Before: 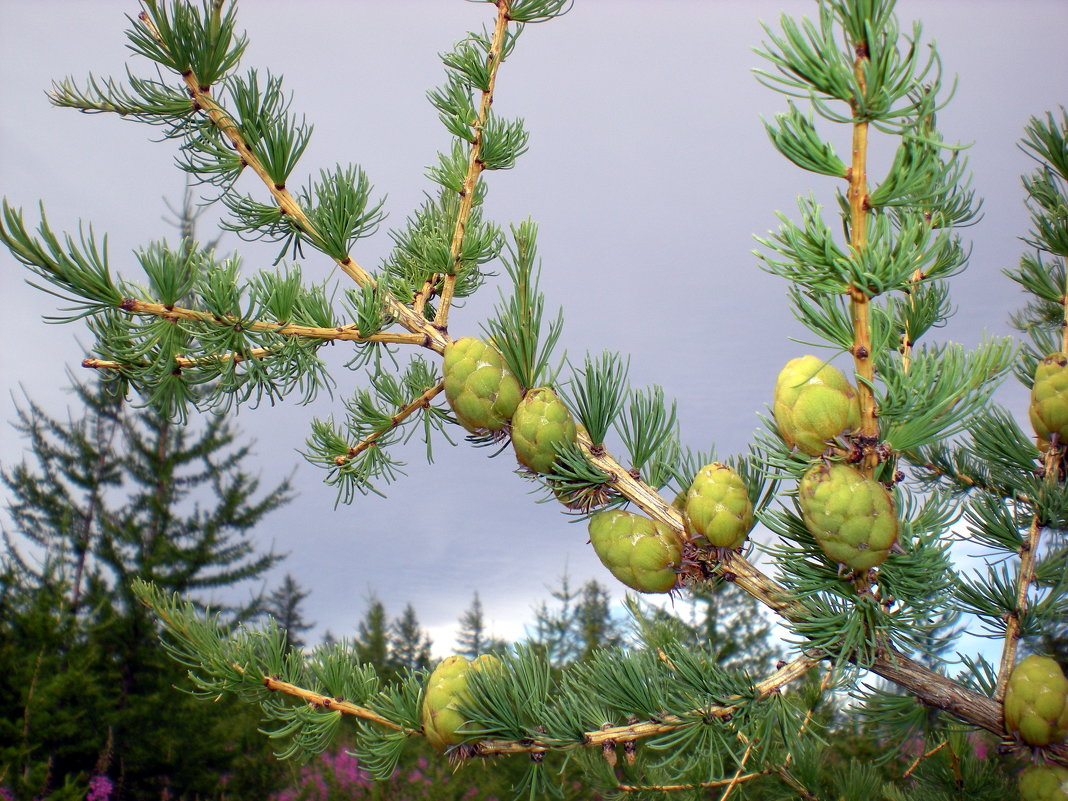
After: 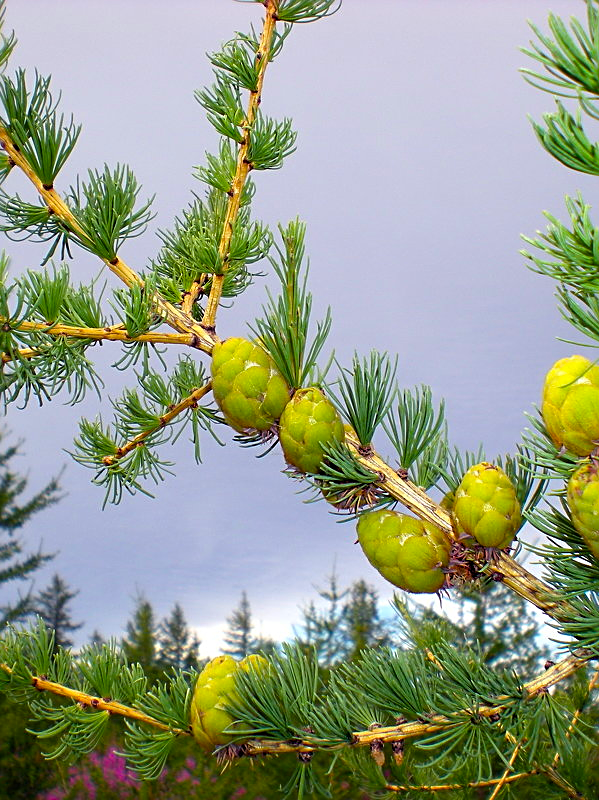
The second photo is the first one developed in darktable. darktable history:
sharpen: on, module defaults
crop: left 21.761%, right 22.085%, bottom 0.001%
color balance rgb: linear chroma grading › global chroma 9.92%, perceptual saturation grading › global saturation 25.642%
